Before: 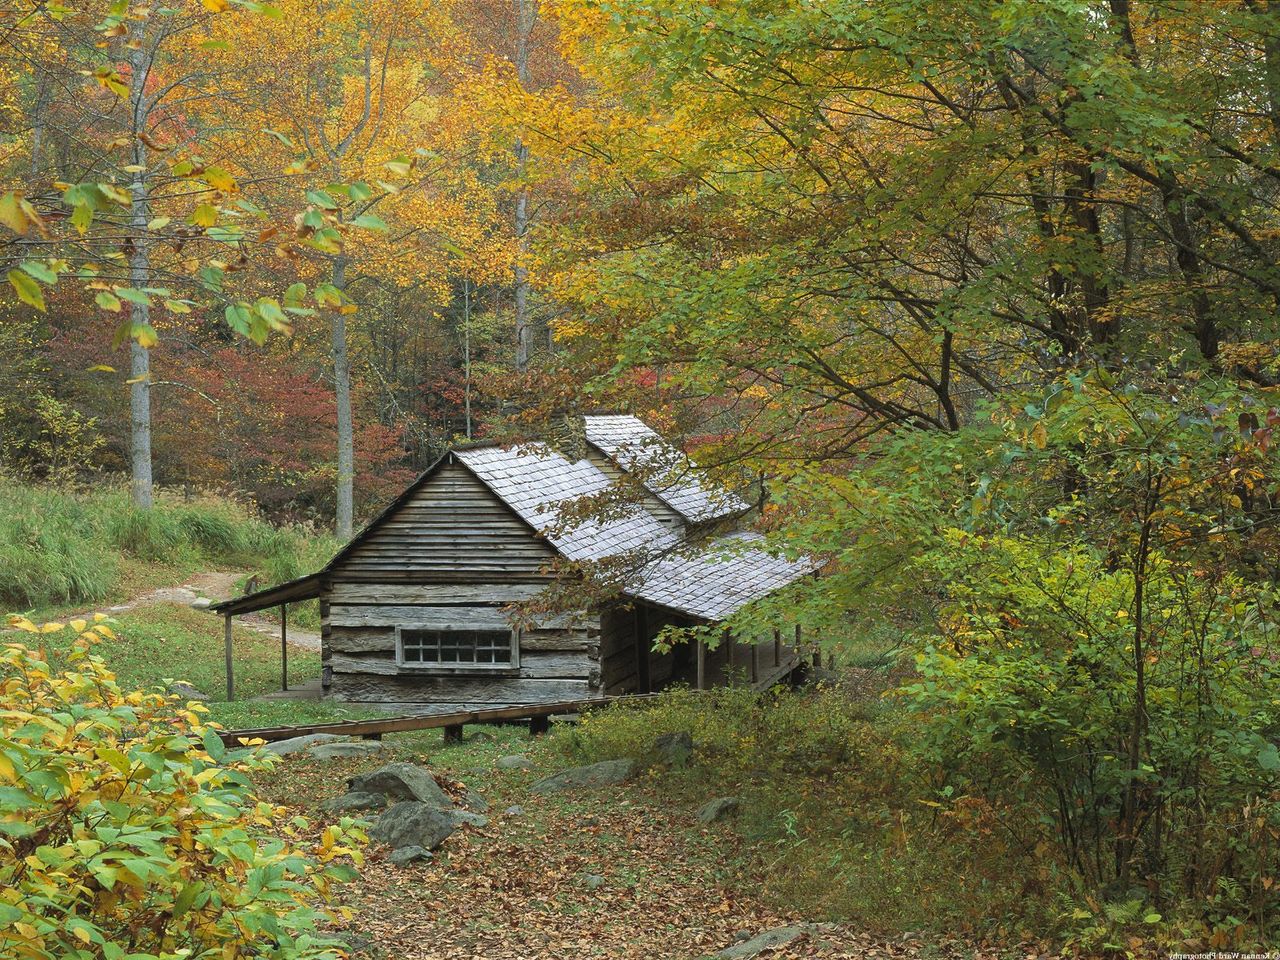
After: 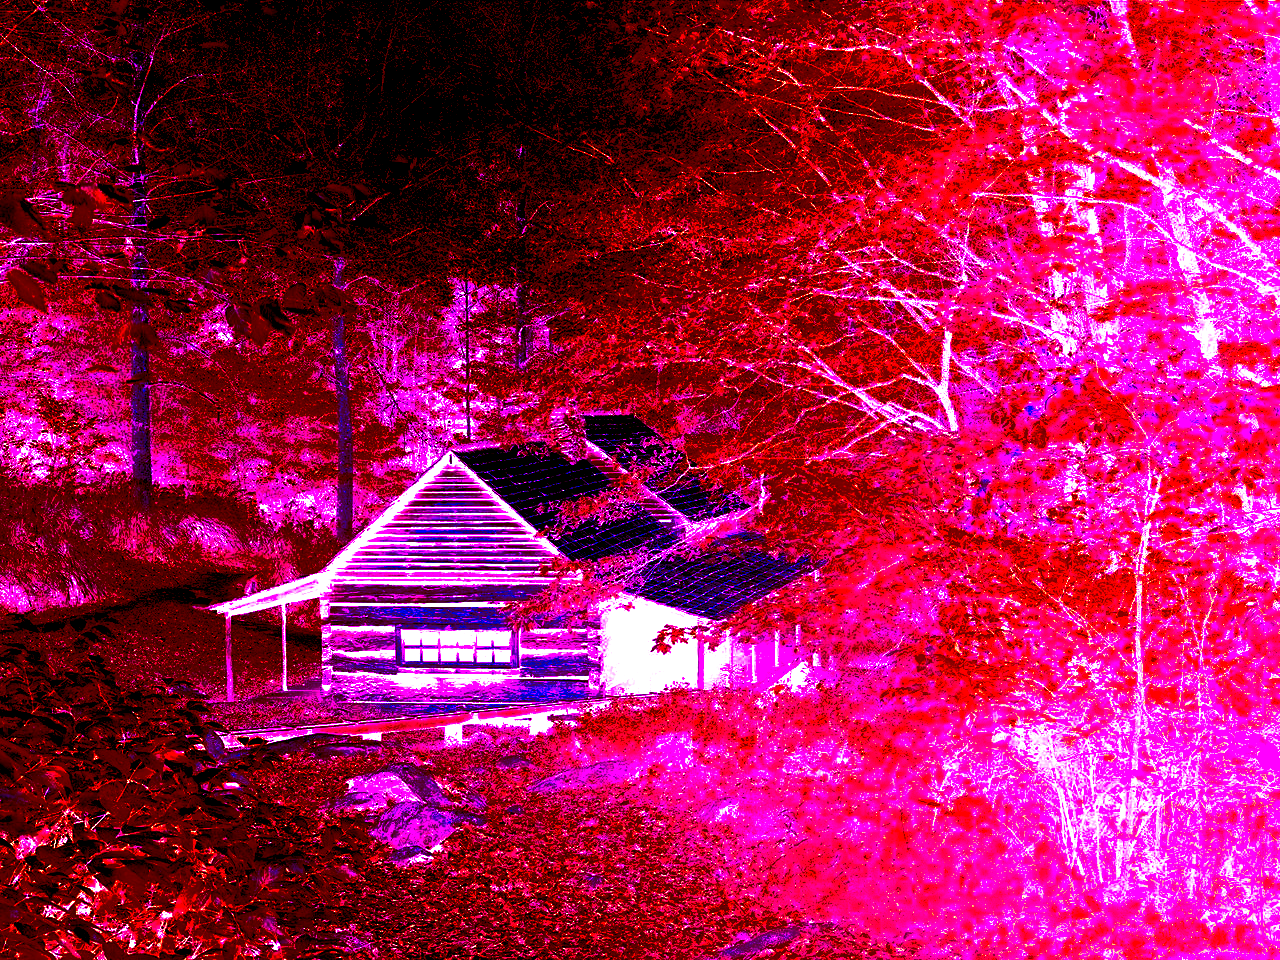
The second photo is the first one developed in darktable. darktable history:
contrast brightness saturation: contrast 0.07, brightness -0.14, saturation 0.11
bloom: size 40%
white balance: red 8, blue 8
